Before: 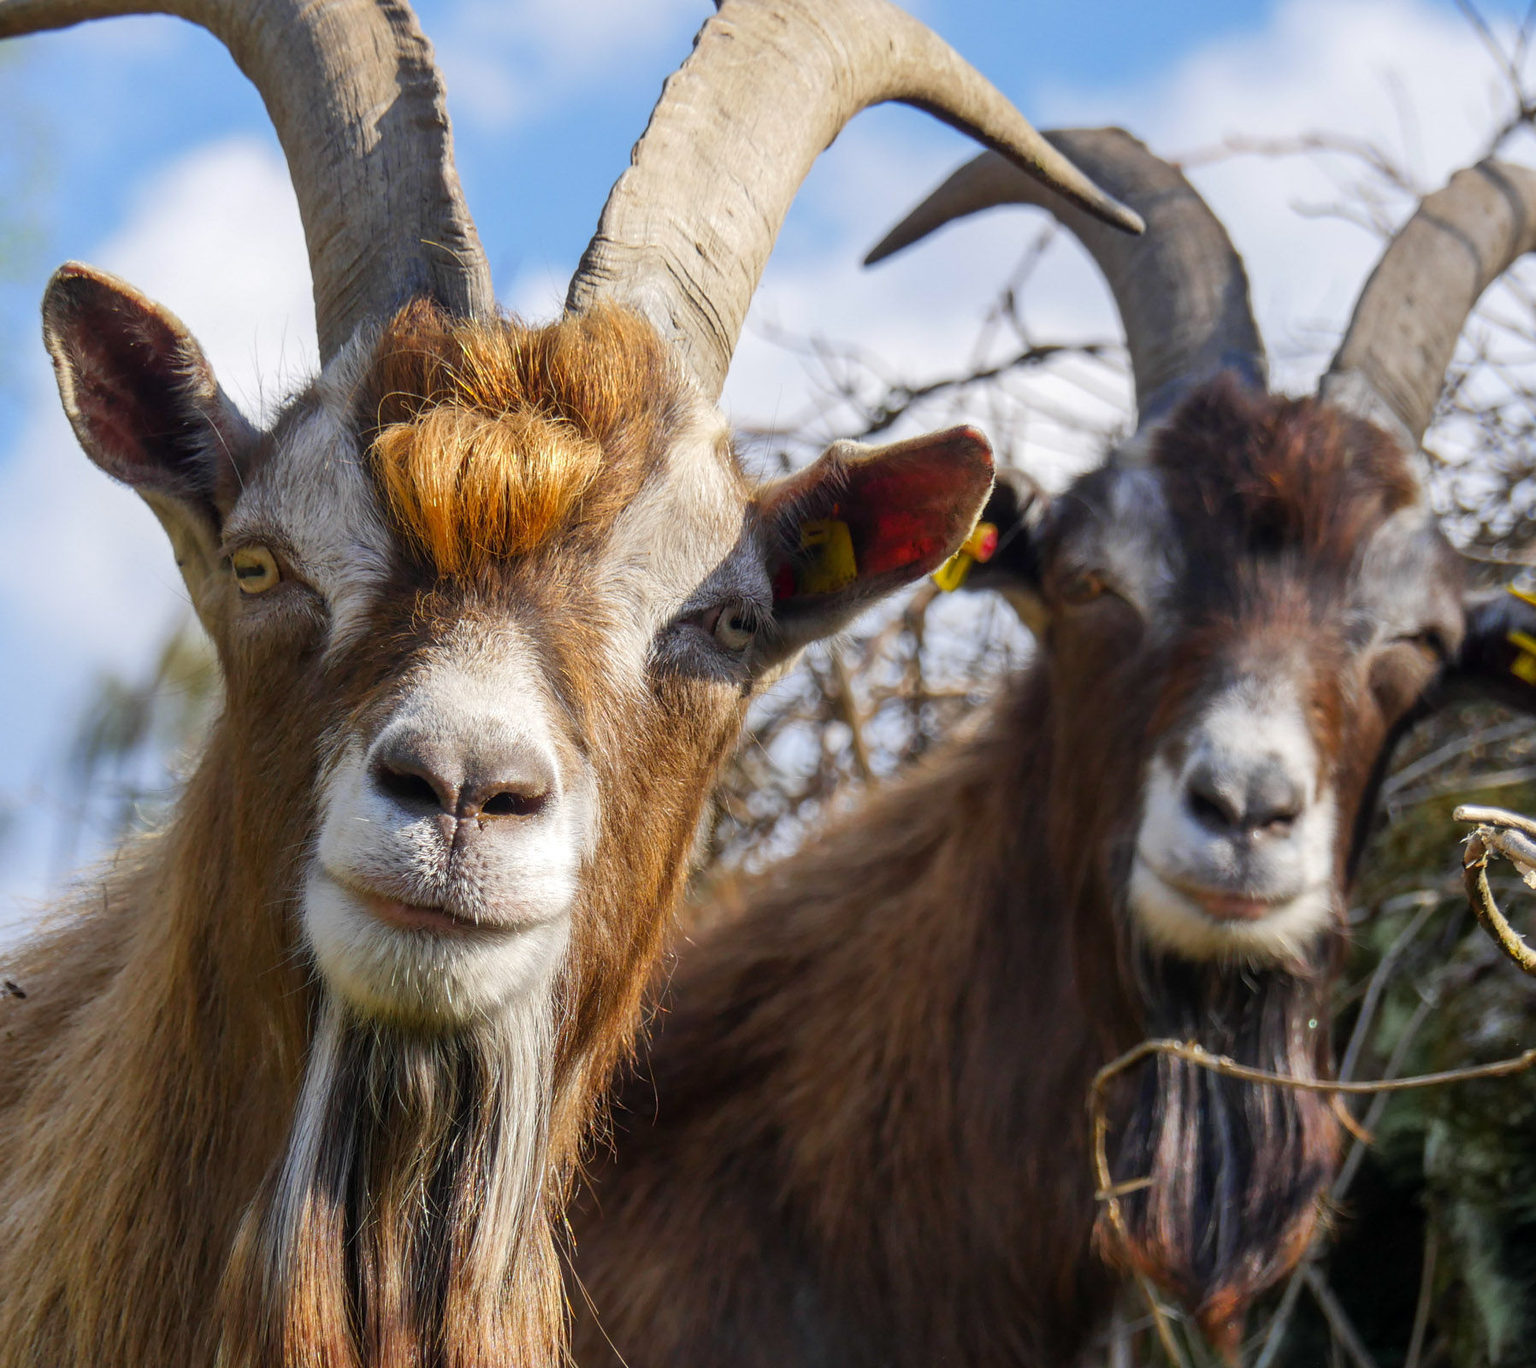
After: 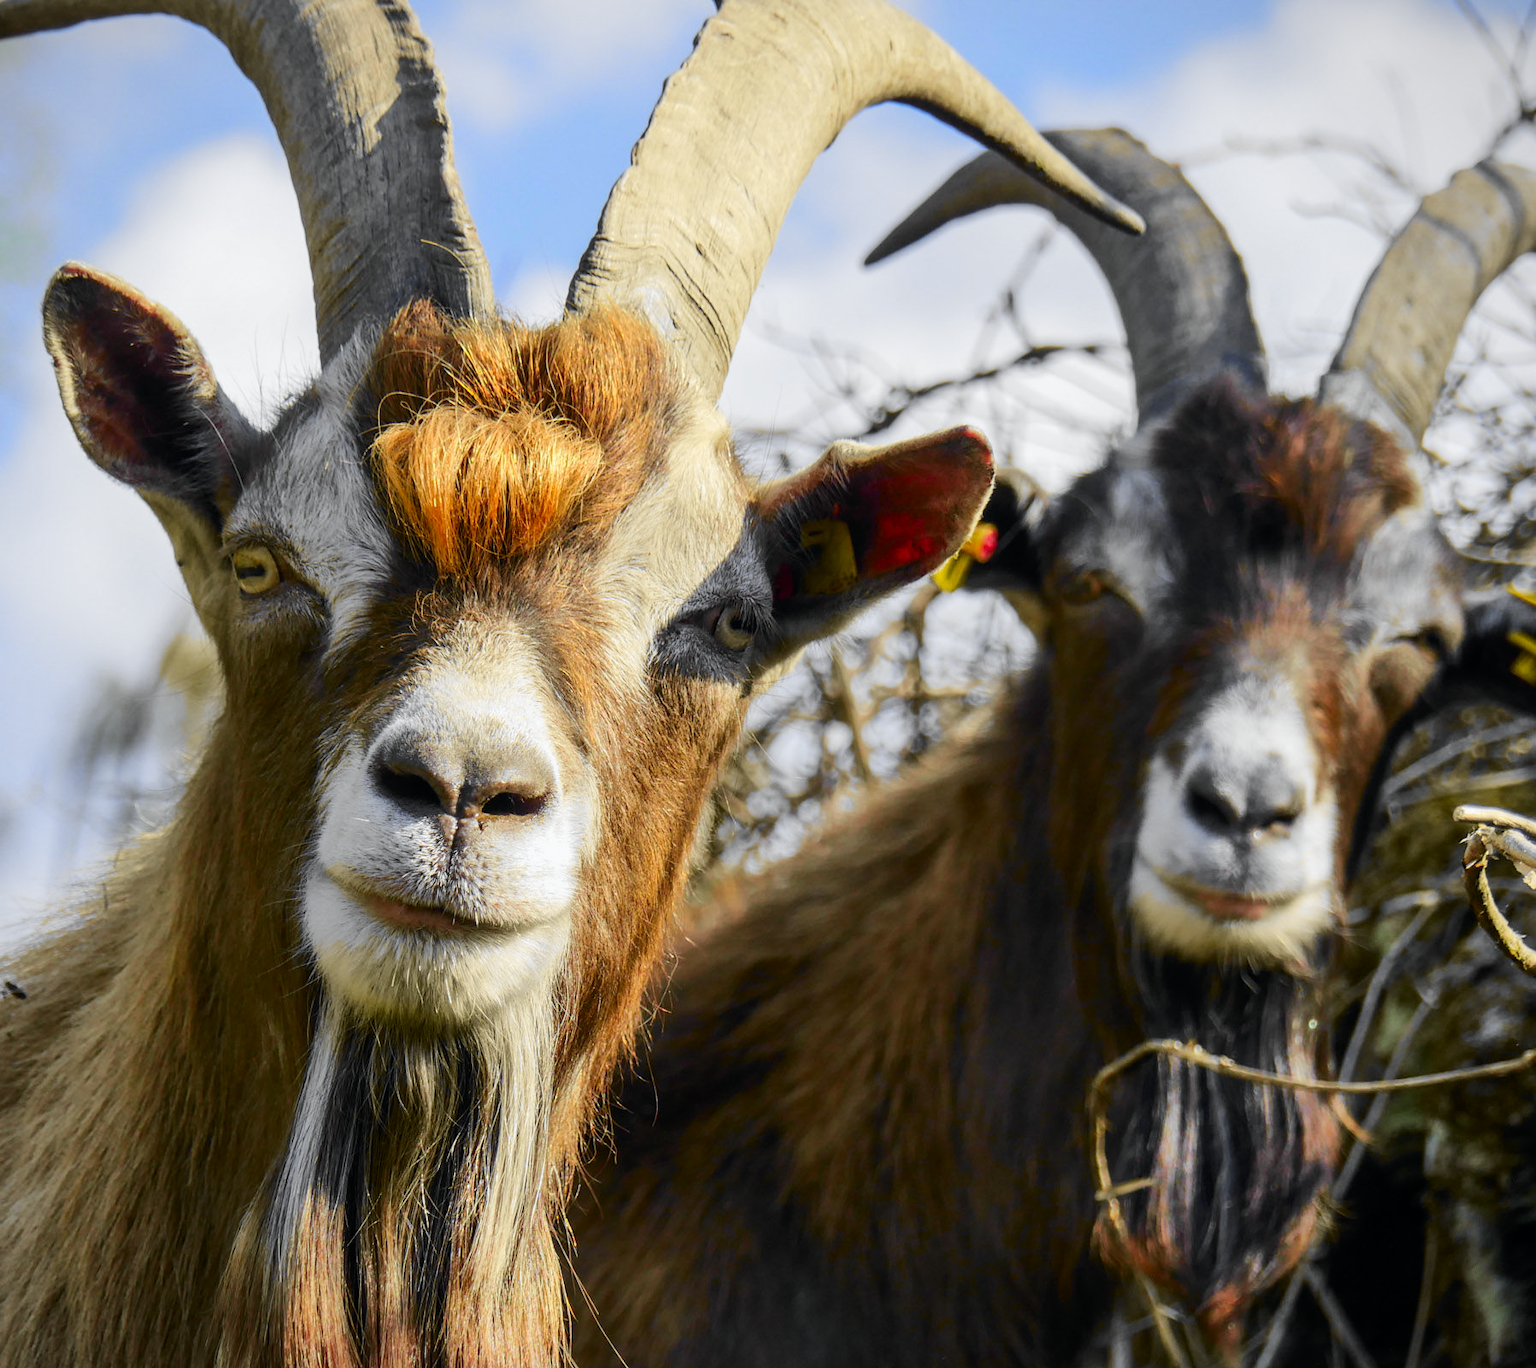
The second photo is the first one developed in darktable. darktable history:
levels: levels [0, 0.51, 1]
color zones: curves: ch1 [(0.25, 0.5) (0.747, 0.71)], mix 31.44%
tone curve: curves: ch0 [(0, 0) (0.071, 0.047) (0.266, 0.26) (0.483, 0.554) (0.753, 0.811) (1, 0.983)]; ch1 [(0, 0) (0.346, 0.307) (0.408, 0.387) (0.463, 0.465) (0.482, 0.493) (0.502, 0.499) (0.517, 0.502) (0.55, 0.548) (0.597, 0.61) (0.651, 0.698) (1, 1)]; ch2 [(0, 0) (0.346, 0.34) (0.434, 0.46) (0.485, 0.494) (0.5, 0.498) (0.517, 0.506) (0.526, 0.545) (0.583, 0.61) (0.625, 0.659) (1, 1)], color space Lab, independent channels, preserve colors none
vignetting: fall-off start 97.37%, fall-off radius 78.13%, width/height ratio 1.121, unbound false
